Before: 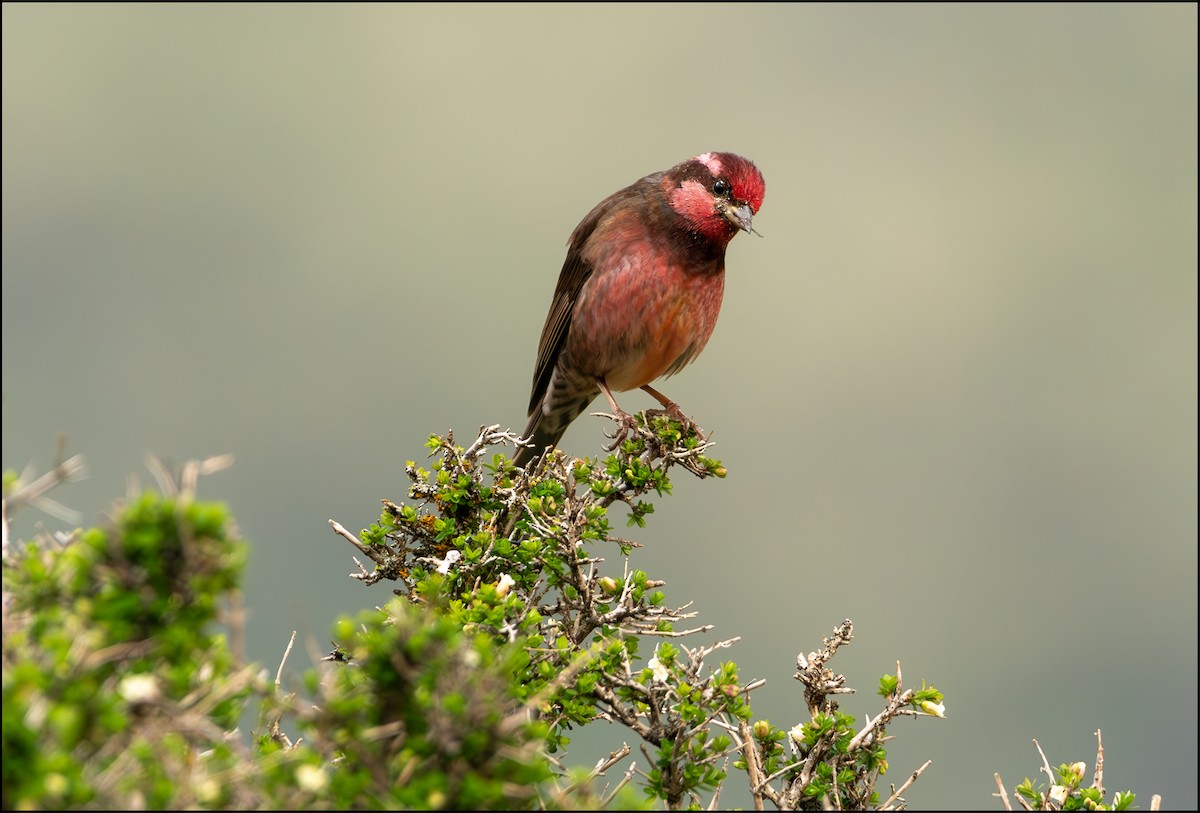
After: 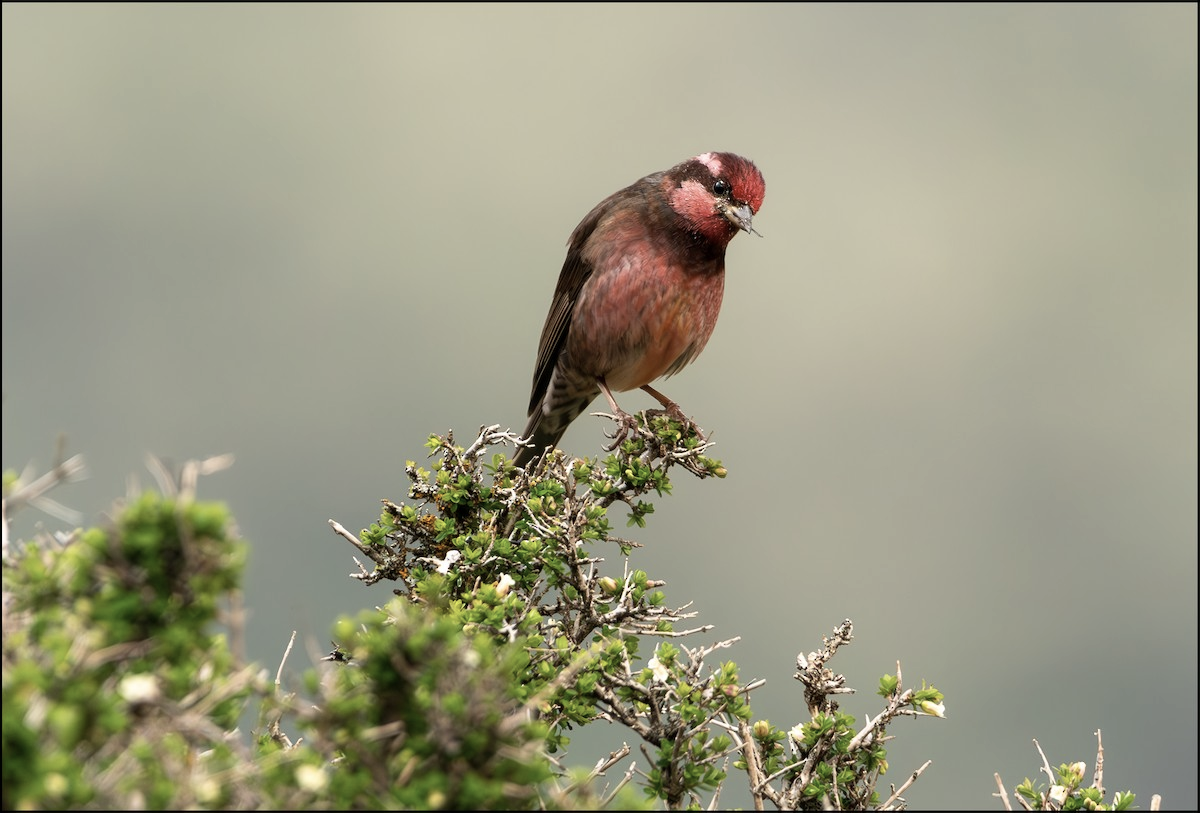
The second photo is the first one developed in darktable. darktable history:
contrast brightness saturation: contrast 0.099, saturation -0.284
